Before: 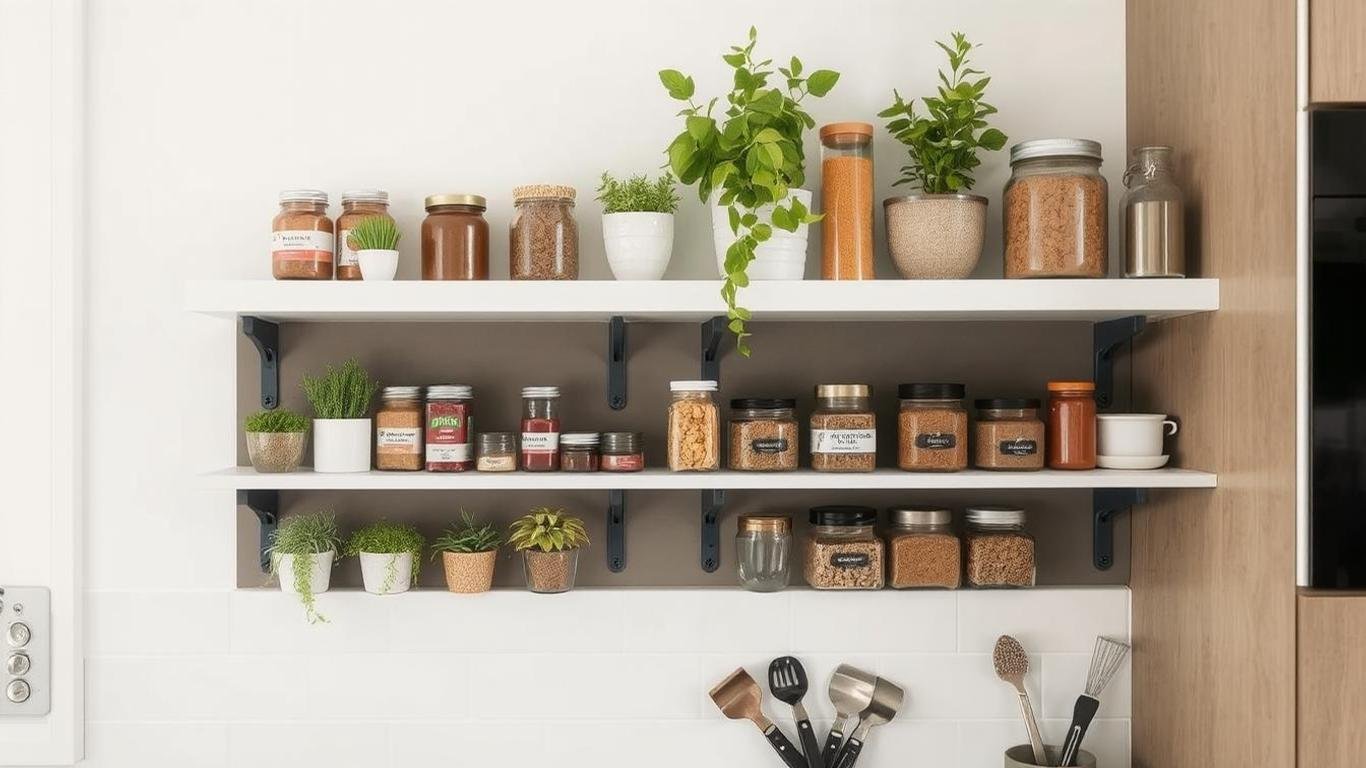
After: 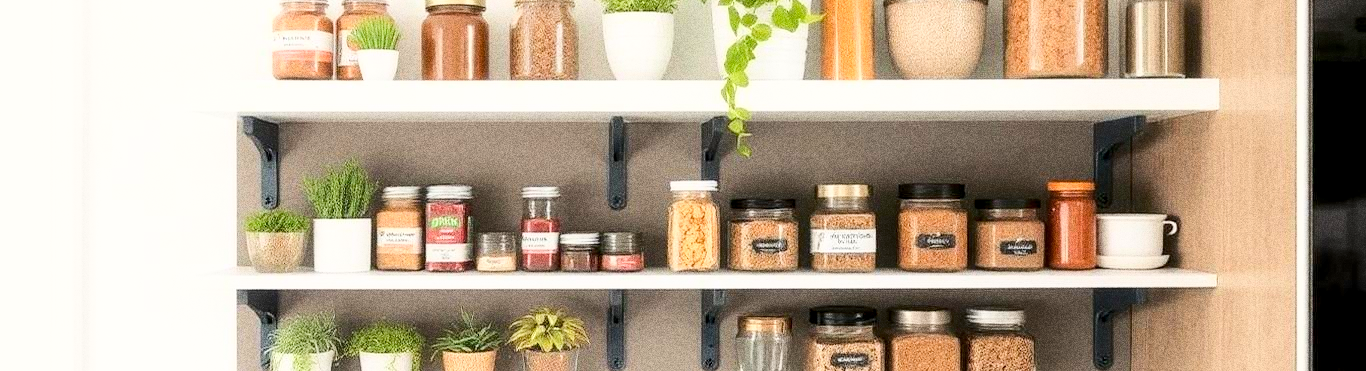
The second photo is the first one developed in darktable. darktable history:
exposure: black level correction 0.004, exposure 0.014 EV, compensate highlight preservation false
levels: mode automatic, gray 50.8%
crop and rotate: top 26.056%, bottom 25.543%
grain: strength 49.07%
base curve: curves: ch0 [(0, 0) (0.025, 0.046) (0.112, 0.277) (0.467, 0.74) (0.814, 0.929) (1, 0.942)]
